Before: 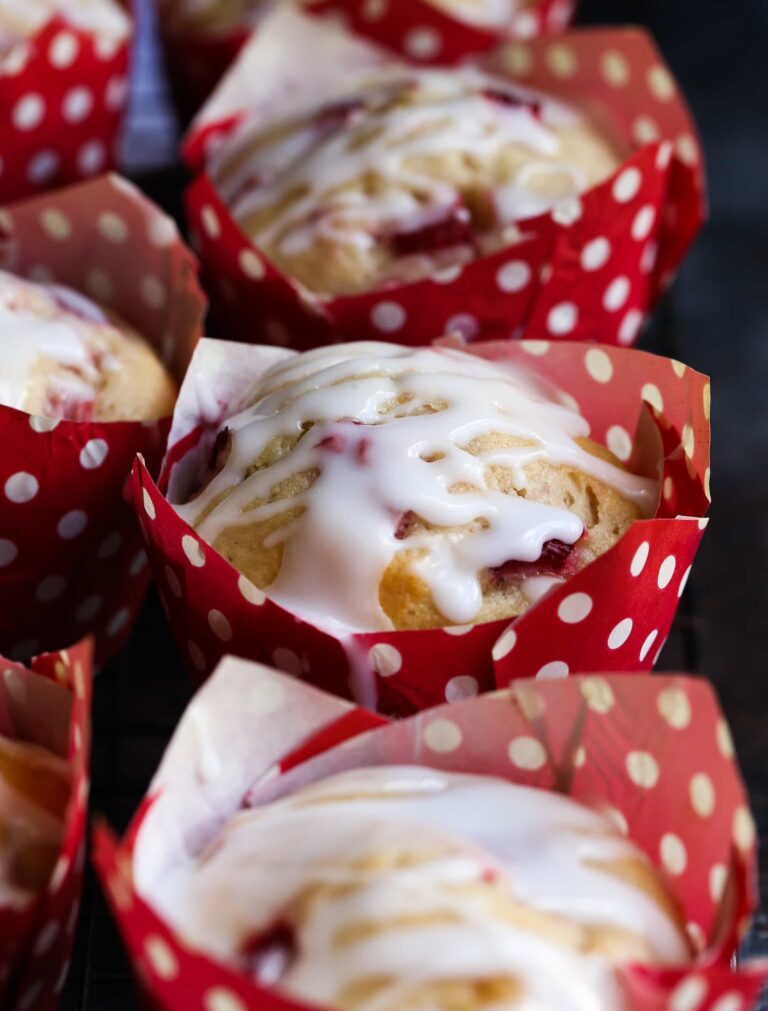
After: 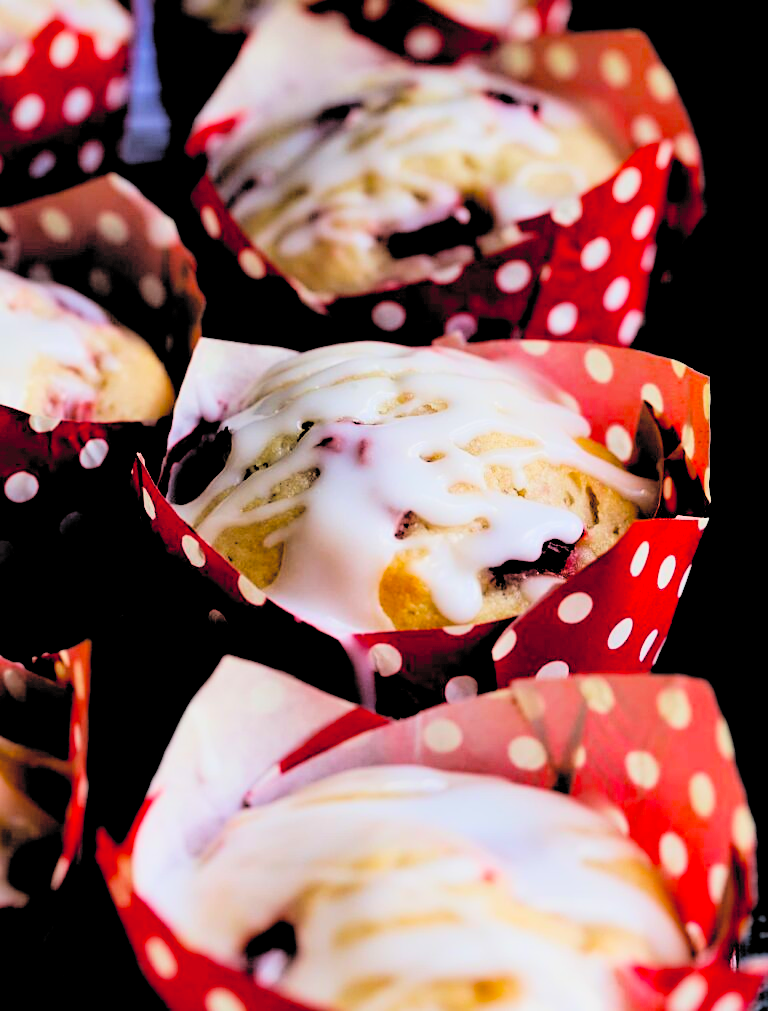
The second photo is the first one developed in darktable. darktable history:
contrast brightness saturation: contrast 0.1, brightness 0.3, saturation 0.14
rgb levels: levels [[0.034, 0.472, 0.904], [0, 0.5, 1], [0, 0.5, 1]]
sharpen: amount 0.2
filmic rgb: black relative exposure -7.75 EV, white relative exposure 4.4 EV, threshold 3 EV, target black luminance 0%, hardness 3.76, latitude 50.51%, contrast 1.074, highlights saturation mix 10%, shadows ↔ highlights balance -0.22%, color science v4 (2020), enable highlight reconstruction true
